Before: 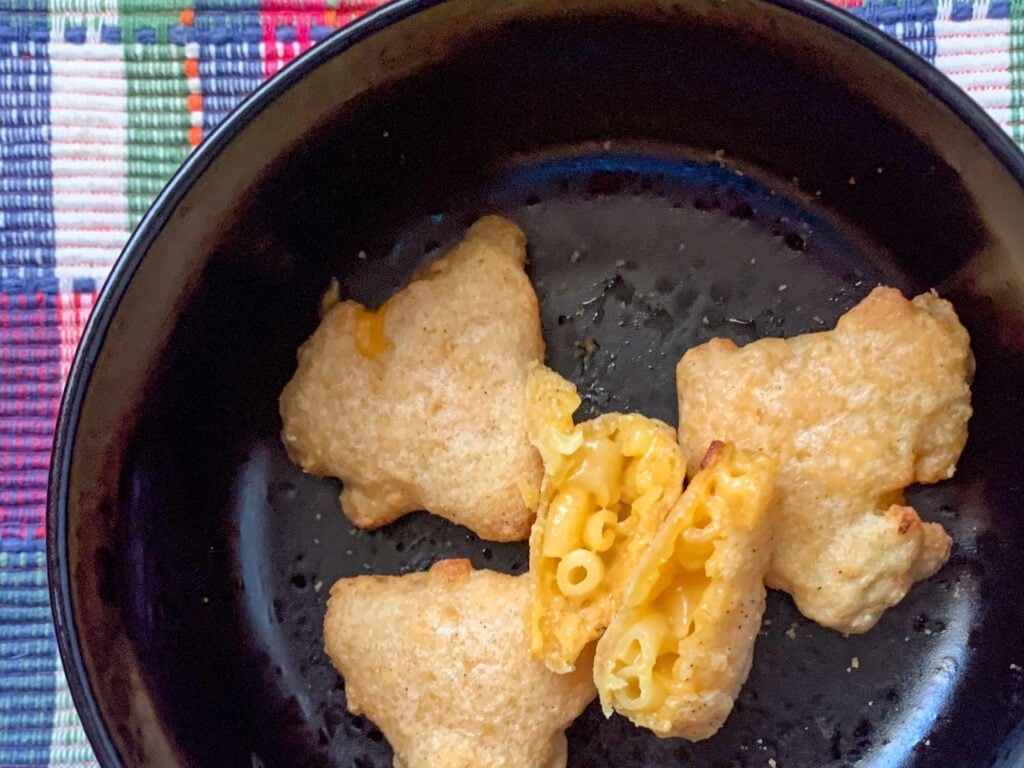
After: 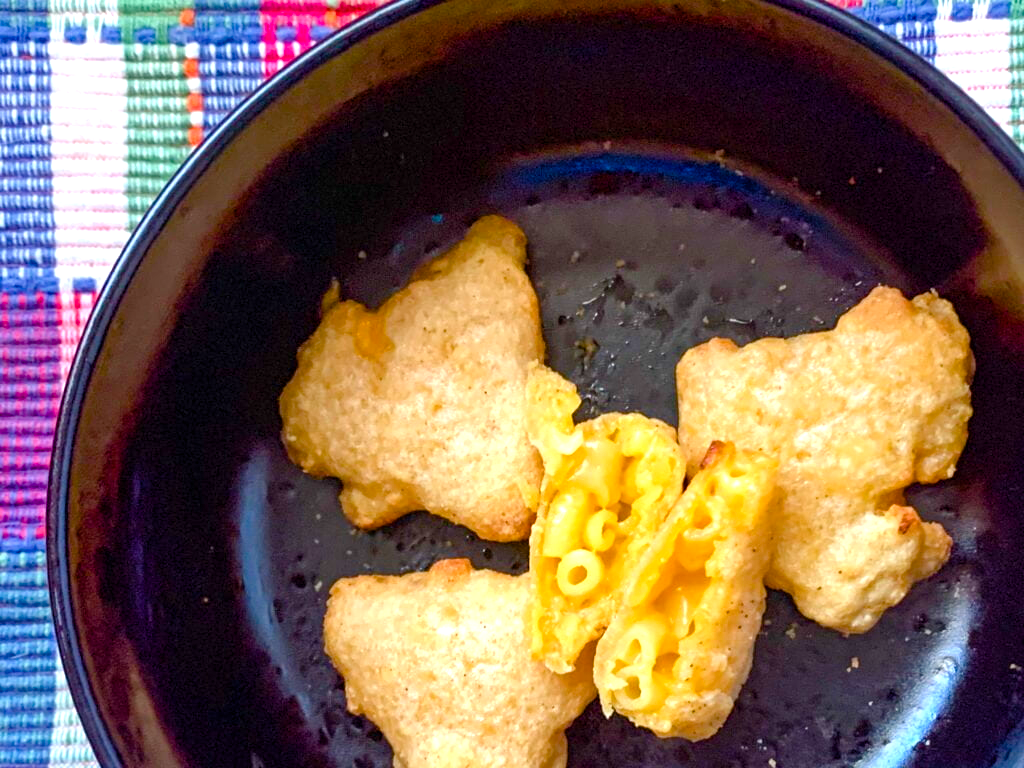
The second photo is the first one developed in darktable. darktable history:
color balance rgb: linear chroma grading › shadows -2.2%, linear chroma grading › highlights -15%, linear chroma grading › global chroma -10%, linear chroma grading › mid-tones -10%, perceptual saturation grading › global saturation 45%, perceptual saturation grading › highlights -50%, perceptual saturation grading › shadows 30%, perceptual brilliance grading › global brilliance 18%, global vibrance 45%
